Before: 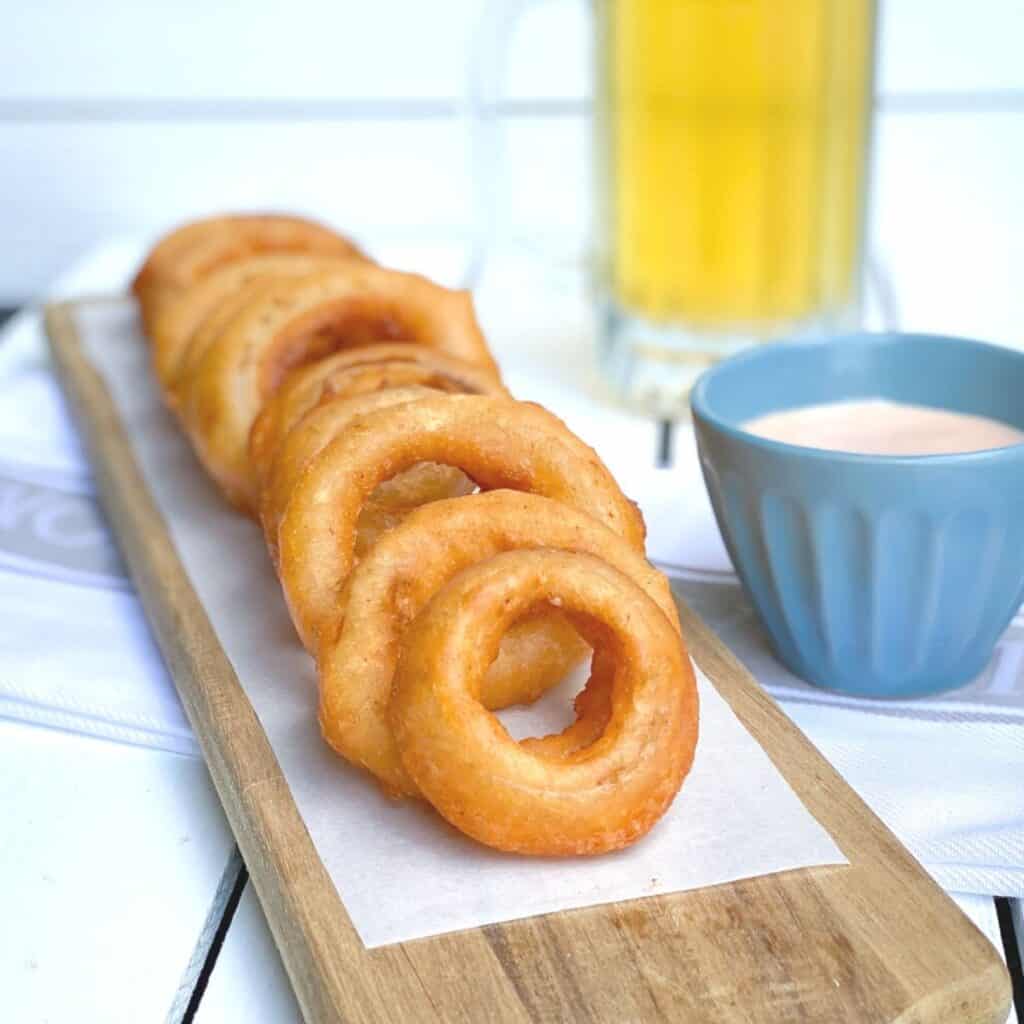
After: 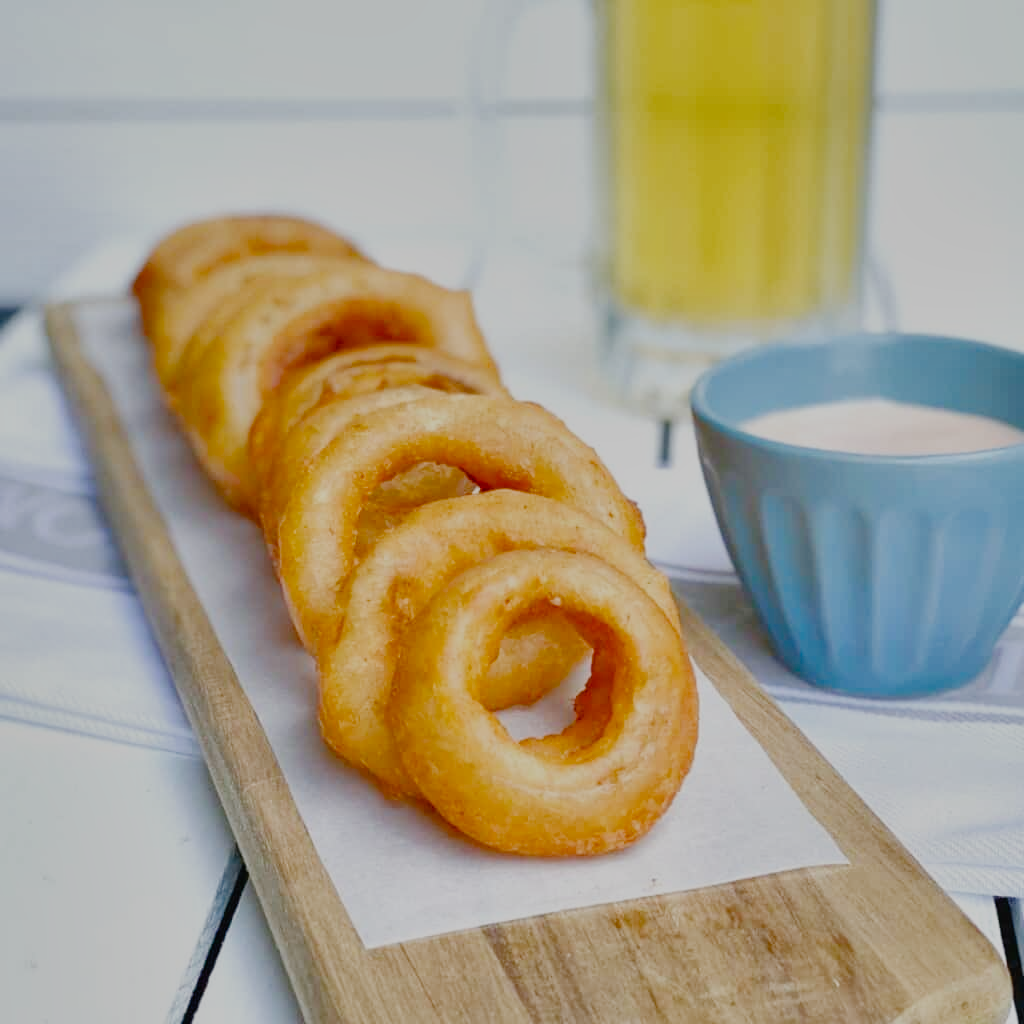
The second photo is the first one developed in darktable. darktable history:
contrast brightness saturation: contrast -0.022, brightness -0.012, saturation 0.028
color balance rgb: perceptual saturation grading › global saturation 25.278%, perceptual saturation grading › highlights -28.946%, perceptual saturation grading › shadows 34.298%
filmic rgb: black relative exposure -6.97 EV, white relative exposure 5.61 EV, hardness 2.85, add noise in highlights 0.001, preserve chrominance no, color science v3 (2019), use custom middle-gray values true, contrast in highlights soft
shadows and highlights: shadows 52.47, soften with gaussian
